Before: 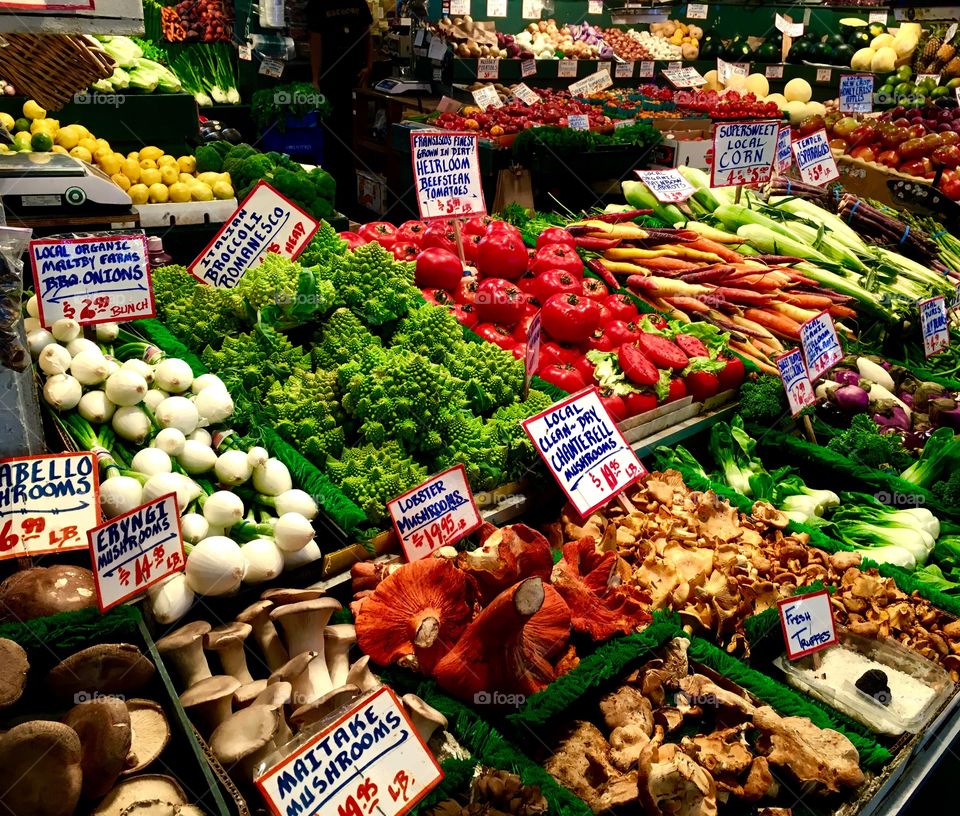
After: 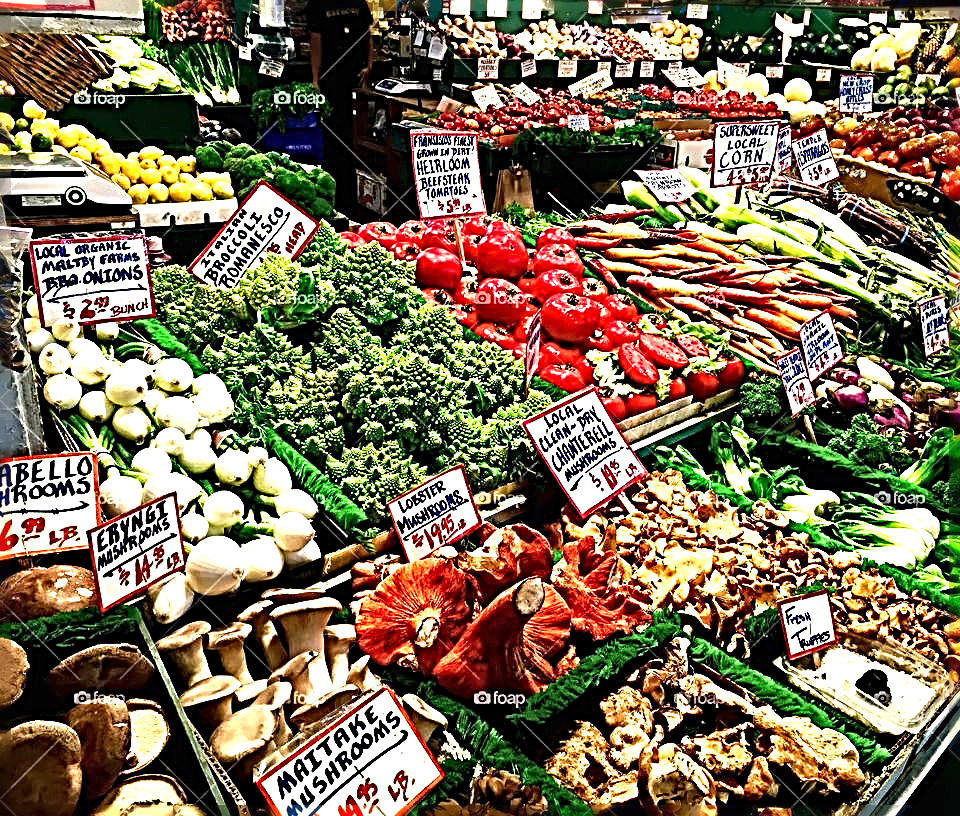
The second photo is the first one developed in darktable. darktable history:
exposure: black level correction 0, exposure 1.1 EV, compensate highlight preservation false
sharpen: radius 4.001, amount 2
